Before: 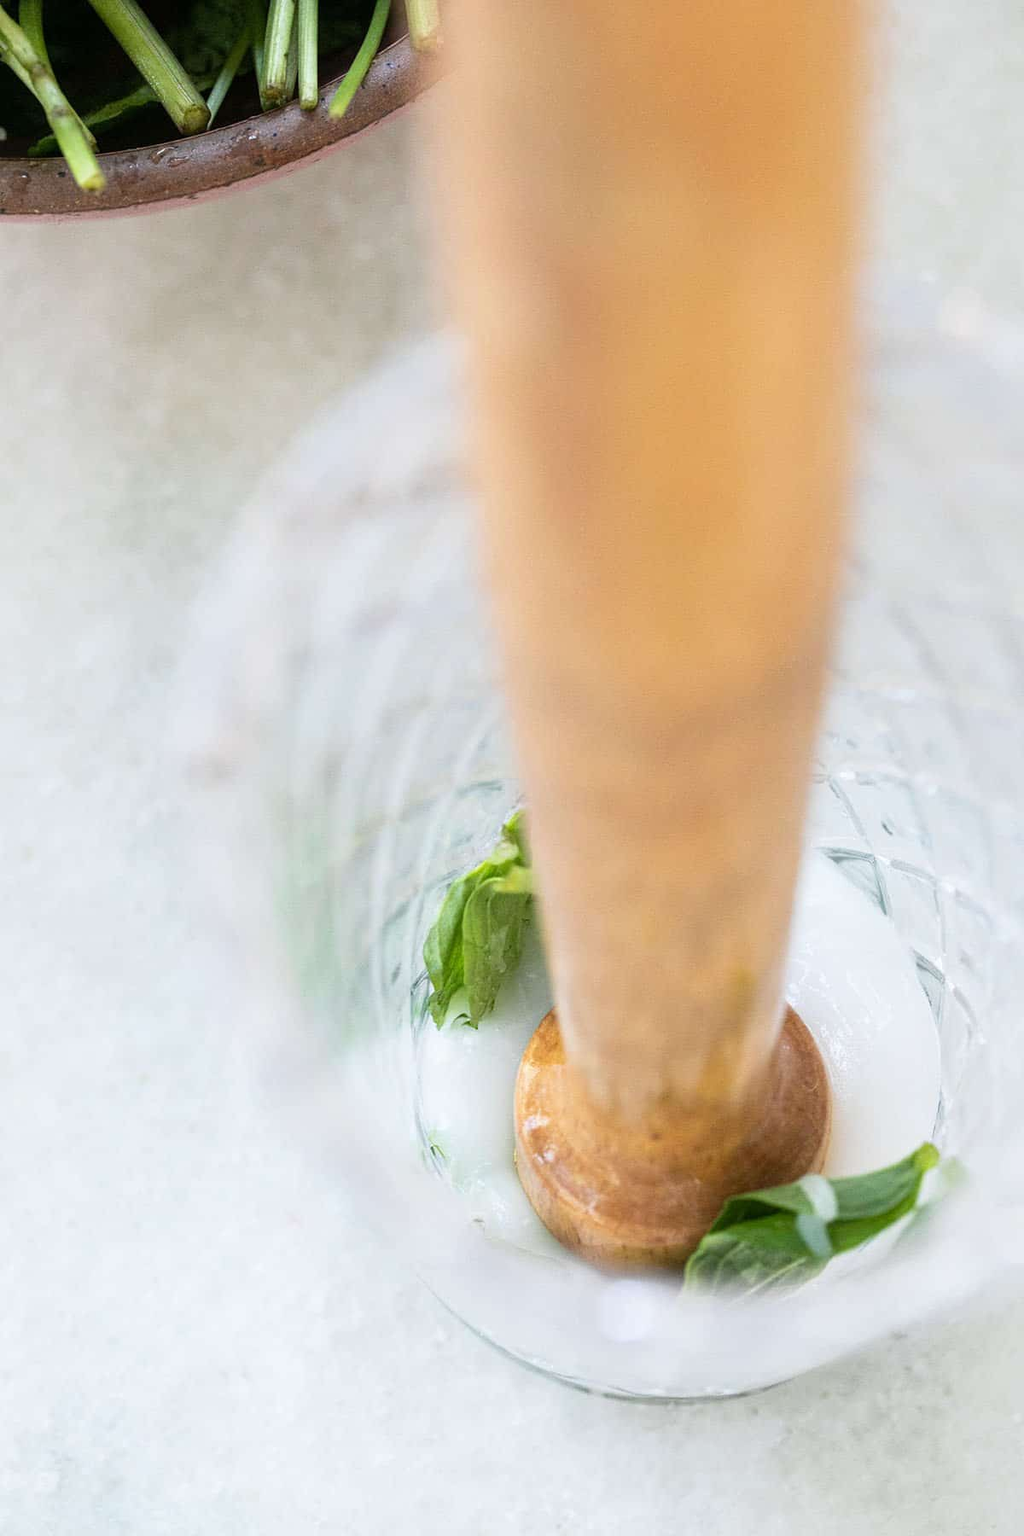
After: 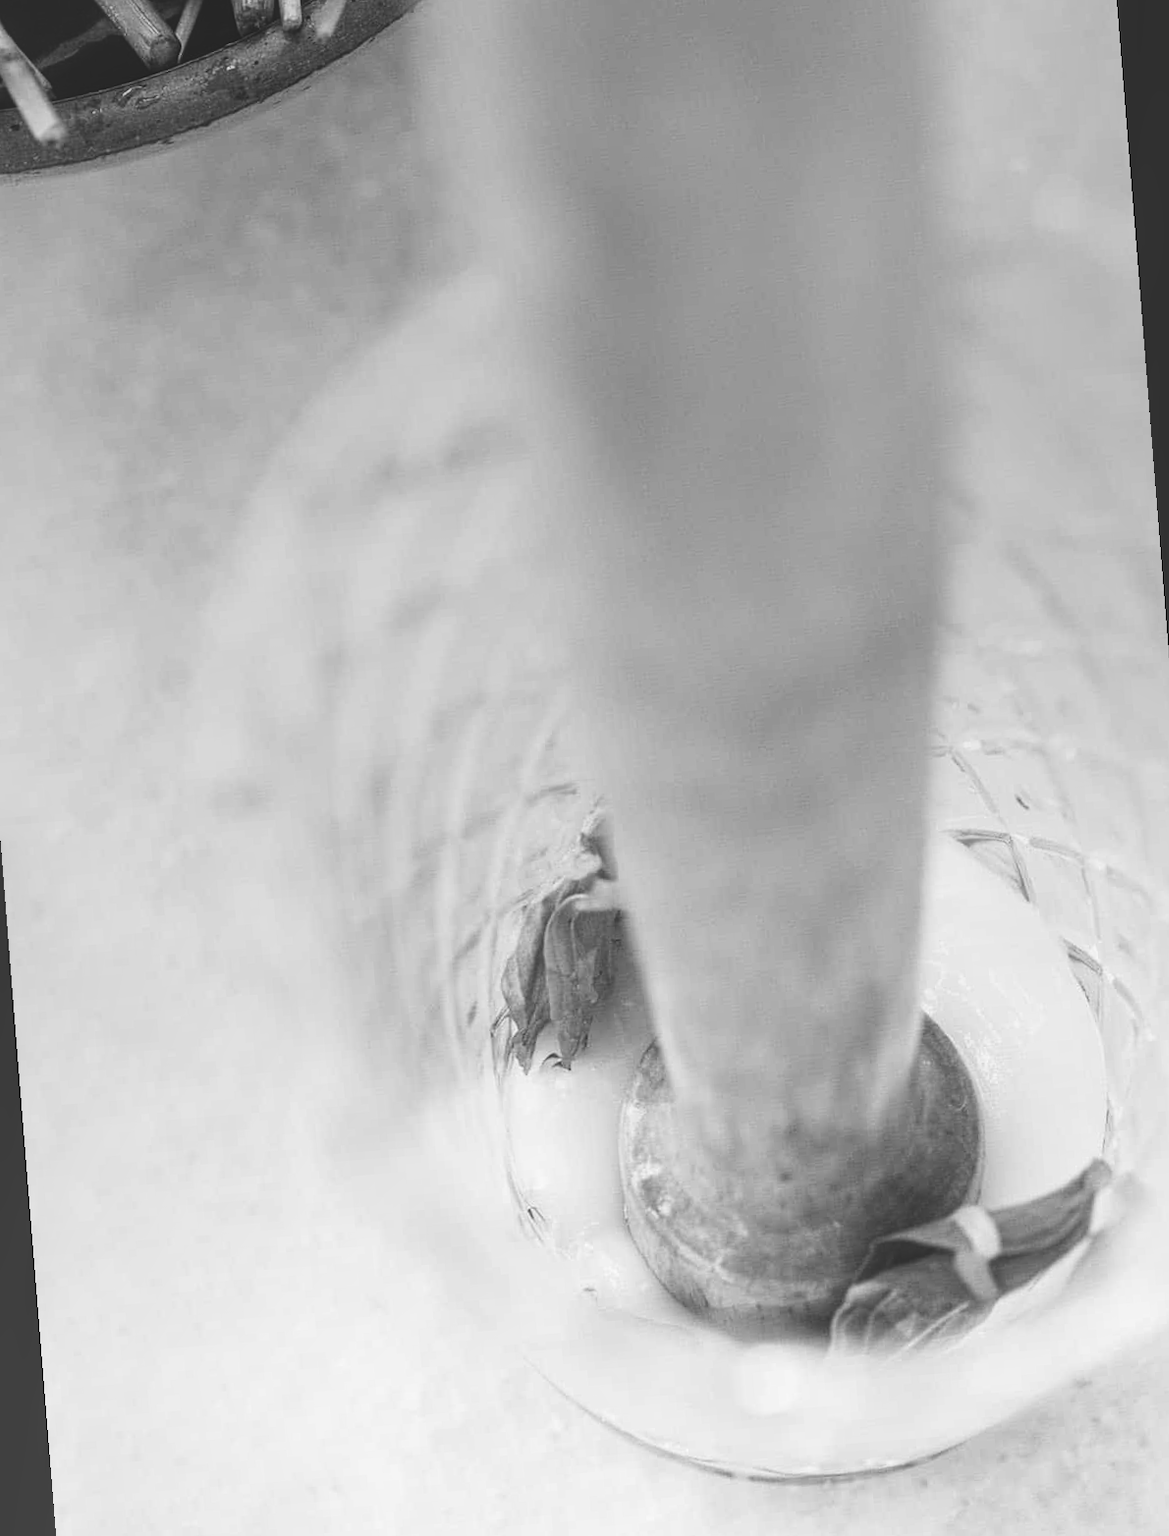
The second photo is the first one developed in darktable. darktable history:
color balance rgb: perceptual saturation grading › global saturation 40%, global vibrance 15%
exposure: black level correction -0.062, exposure -0.05 EV, compensate highlight preservation false
rotate and perspective: rotation -4.57°, crop left 0.054, crop right 0.944, crop top 0.087, crop bottom 0.914
local contrast: on, module defaults
contrast brightness saturation: contrast 0.18, saturation 0.3
graduated density: rotation -0.352°, offset 57.64
monochrome: a 32, b 64, size 2.3, highlights 1
